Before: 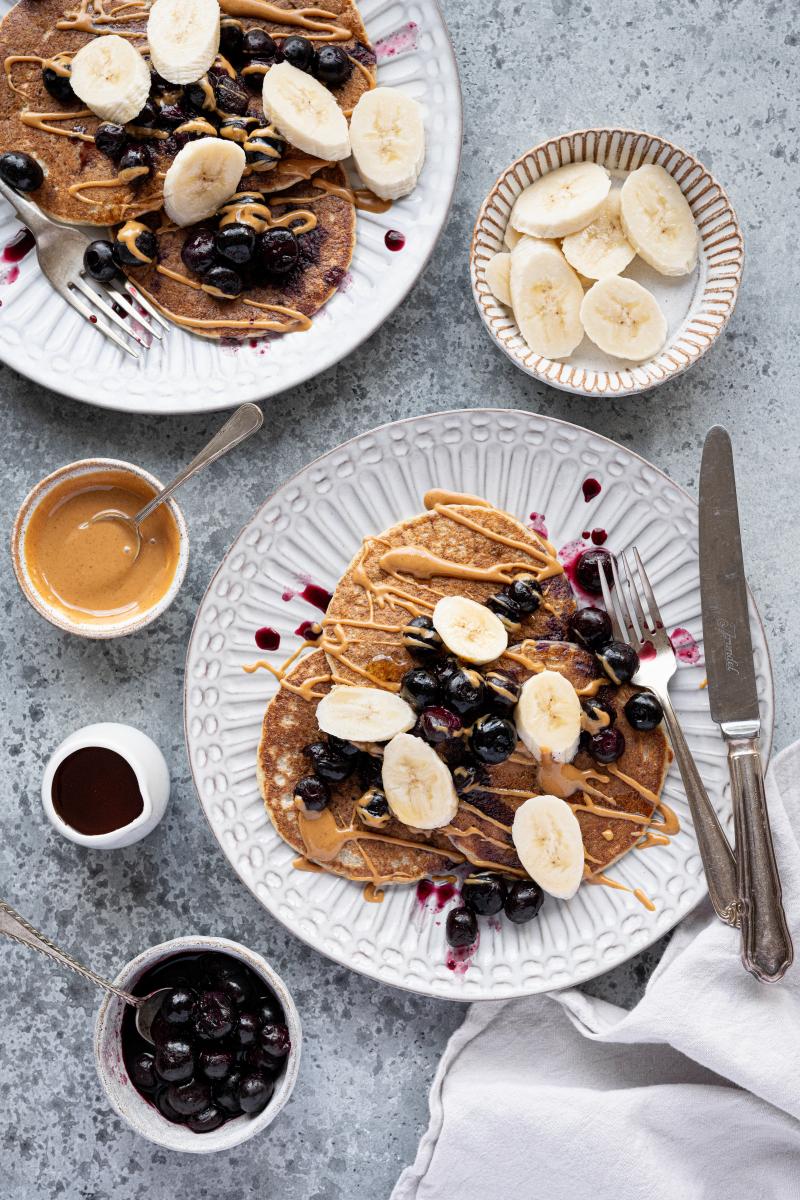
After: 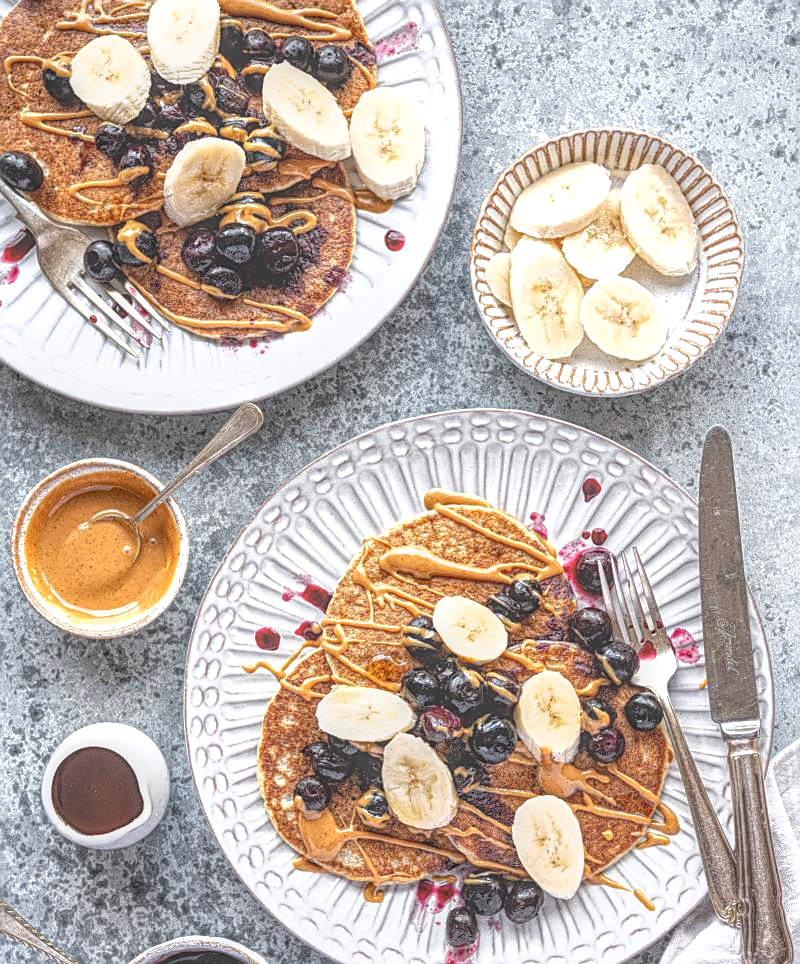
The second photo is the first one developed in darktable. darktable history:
exposure: black level correction -0.002, exposure 0.53 EV, compensate exposure bias true, compensate highlight preservation false
local contrast: highlights 20%, shadows 27%, detail 200%, midtone range 0.2
sharpen: on, module defaults
crop: bottom 19.64%
